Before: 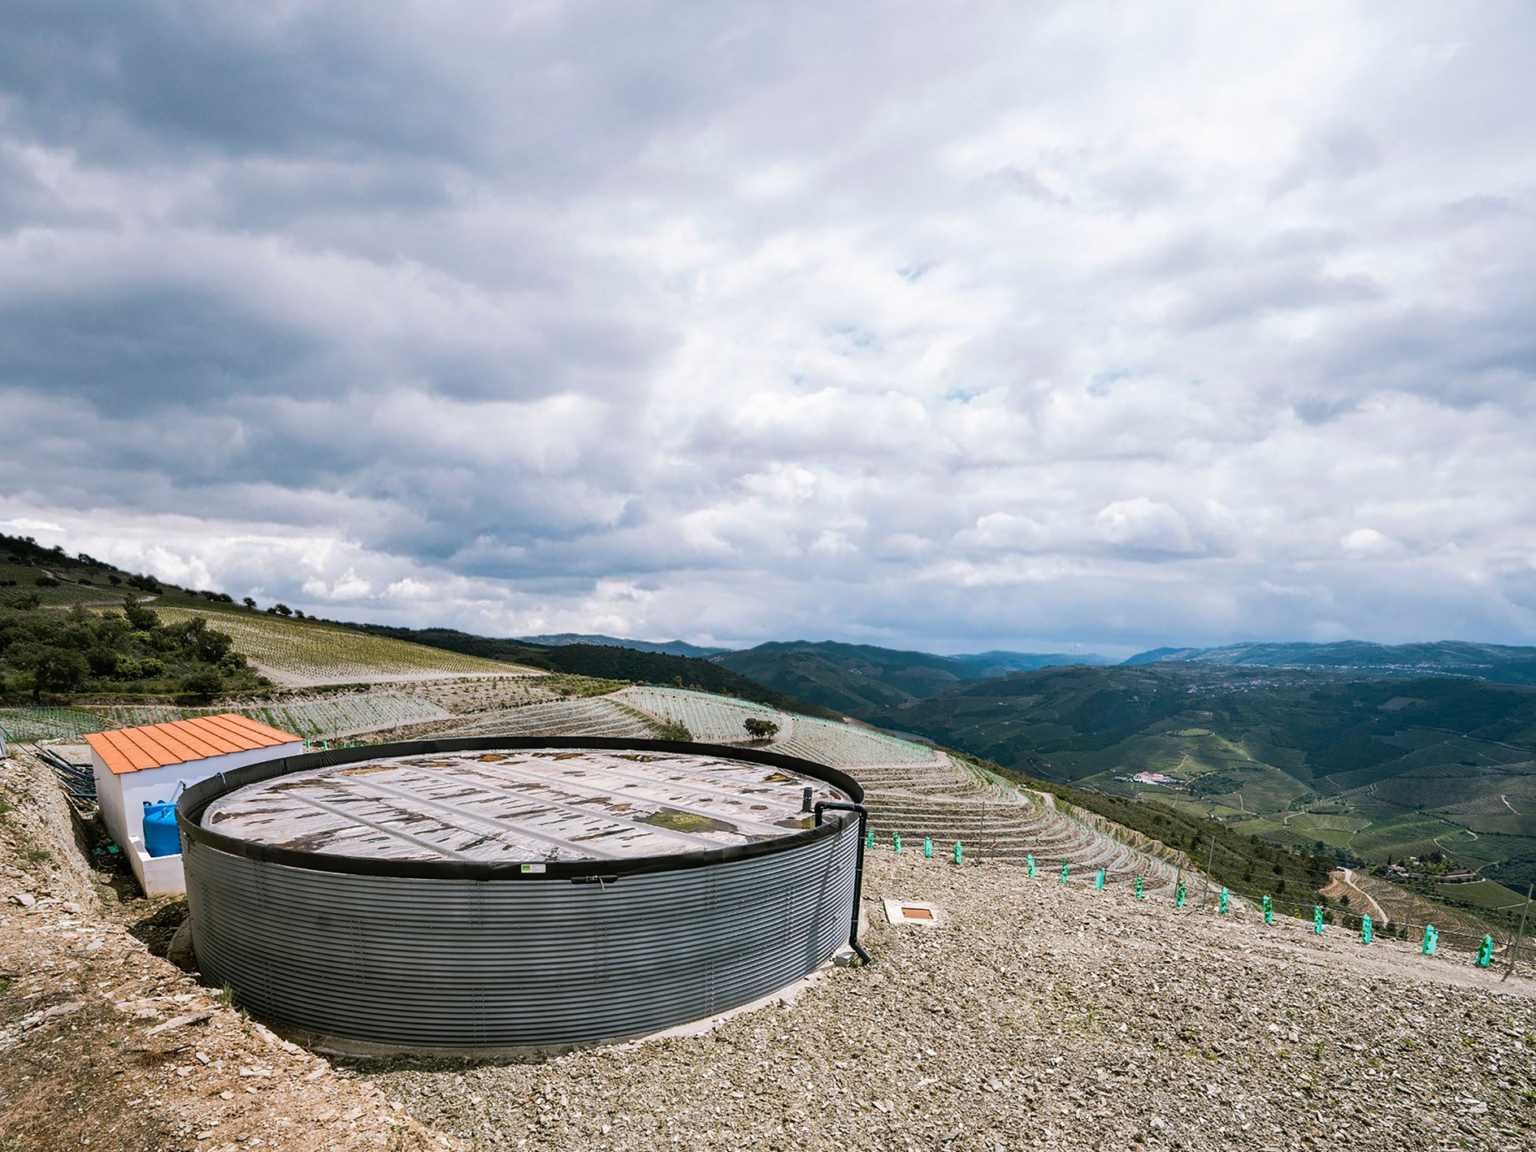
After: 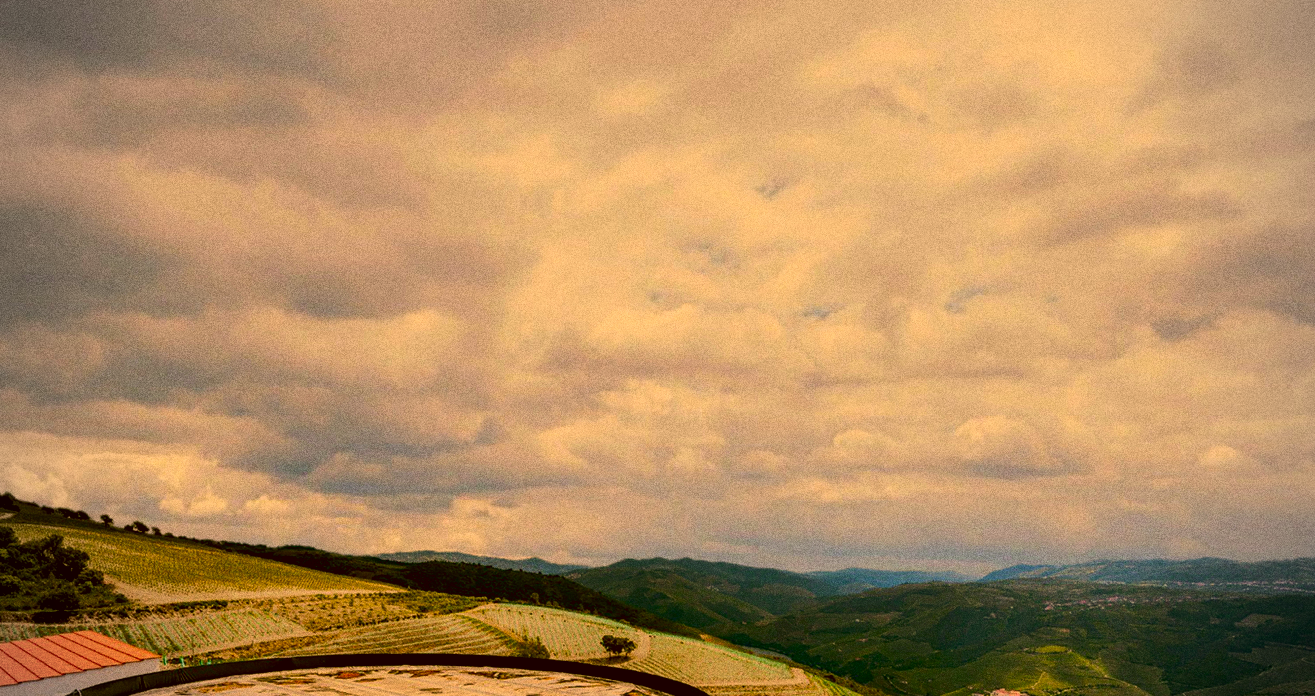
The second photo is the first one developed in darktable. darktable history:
color correction: highlights a* 10.44, highlights b* 30.04, shadows a* 2.73, shadows b* 17.51, saturation 1.72
shadows and highlights: shadows 35, highlights -35, soften with gaussian
color balance: contrast fulcrum 17.78%
grain: coarseness 0.09 ISO, strength 40%
exposure: black level correction 0.011, exposure -0.478 EV, compensate highlight preservation false
vignetting: width/height ratio 1.094
crop and rotate: left 9.345%, top 7.22%, right 4.982%, bottom 32.331%
sharpen: radius 2.883, amount 0.868, threshold 47.523
